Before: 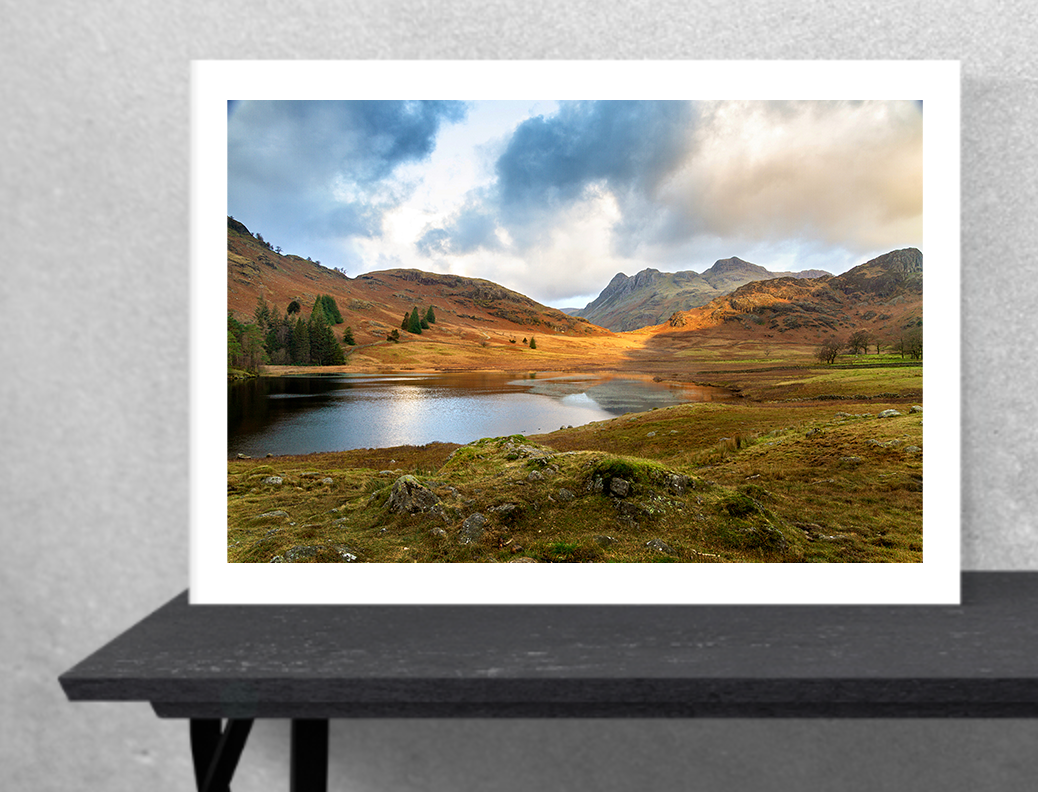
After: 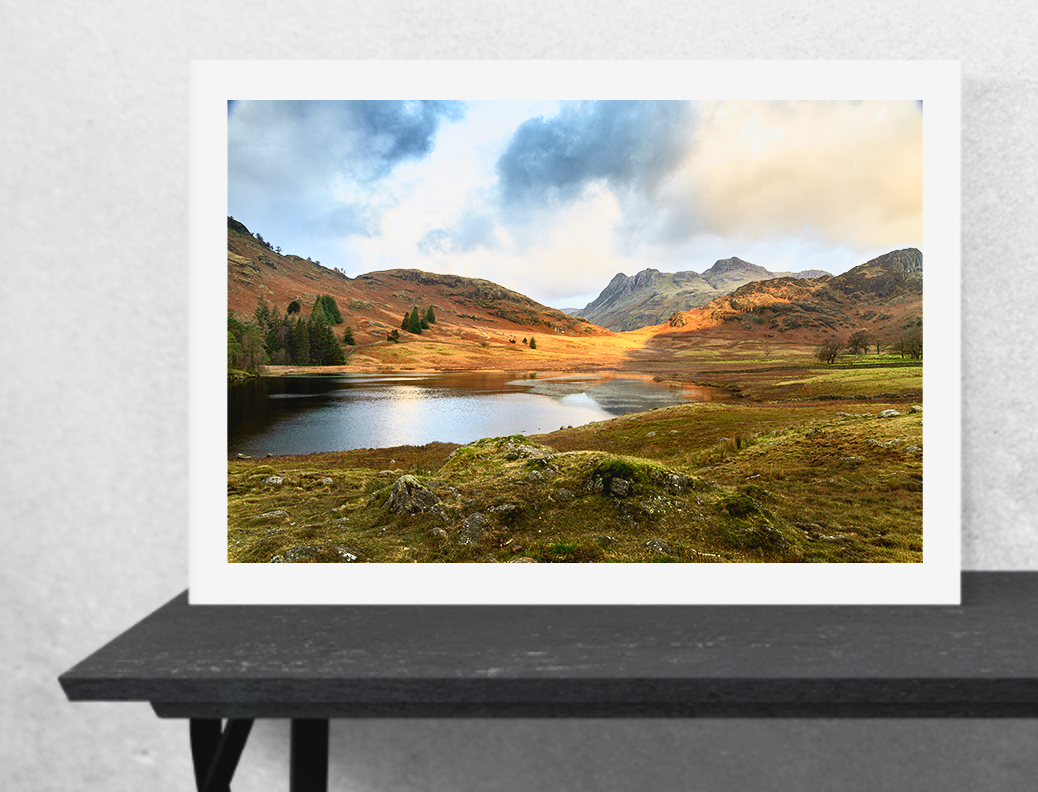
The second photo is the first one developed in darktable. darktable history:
tone curve: curves: ch0 [(0, 0.038) (0.193, 0.212) (0.461, 0.502) (0.629, 0.731) (0.838, 0.916) (1, 0.967)]; ch1 [(0, 0) (0.35, 0.356) (0.45, 0.453) (0.504, 0.503) (0.532, 0.524) (0.558, 0.559) (0.735, 0.762) (1, 1)]; ch2 [(0, 0) (0.281, 0.266) (0.456, 0.469) (0.5, 0.5) (0.533, 0.545) (0.606, 0.607) (0.646, 0.654) (1, 1)], color space Lab, independent channels, preserve colors none
